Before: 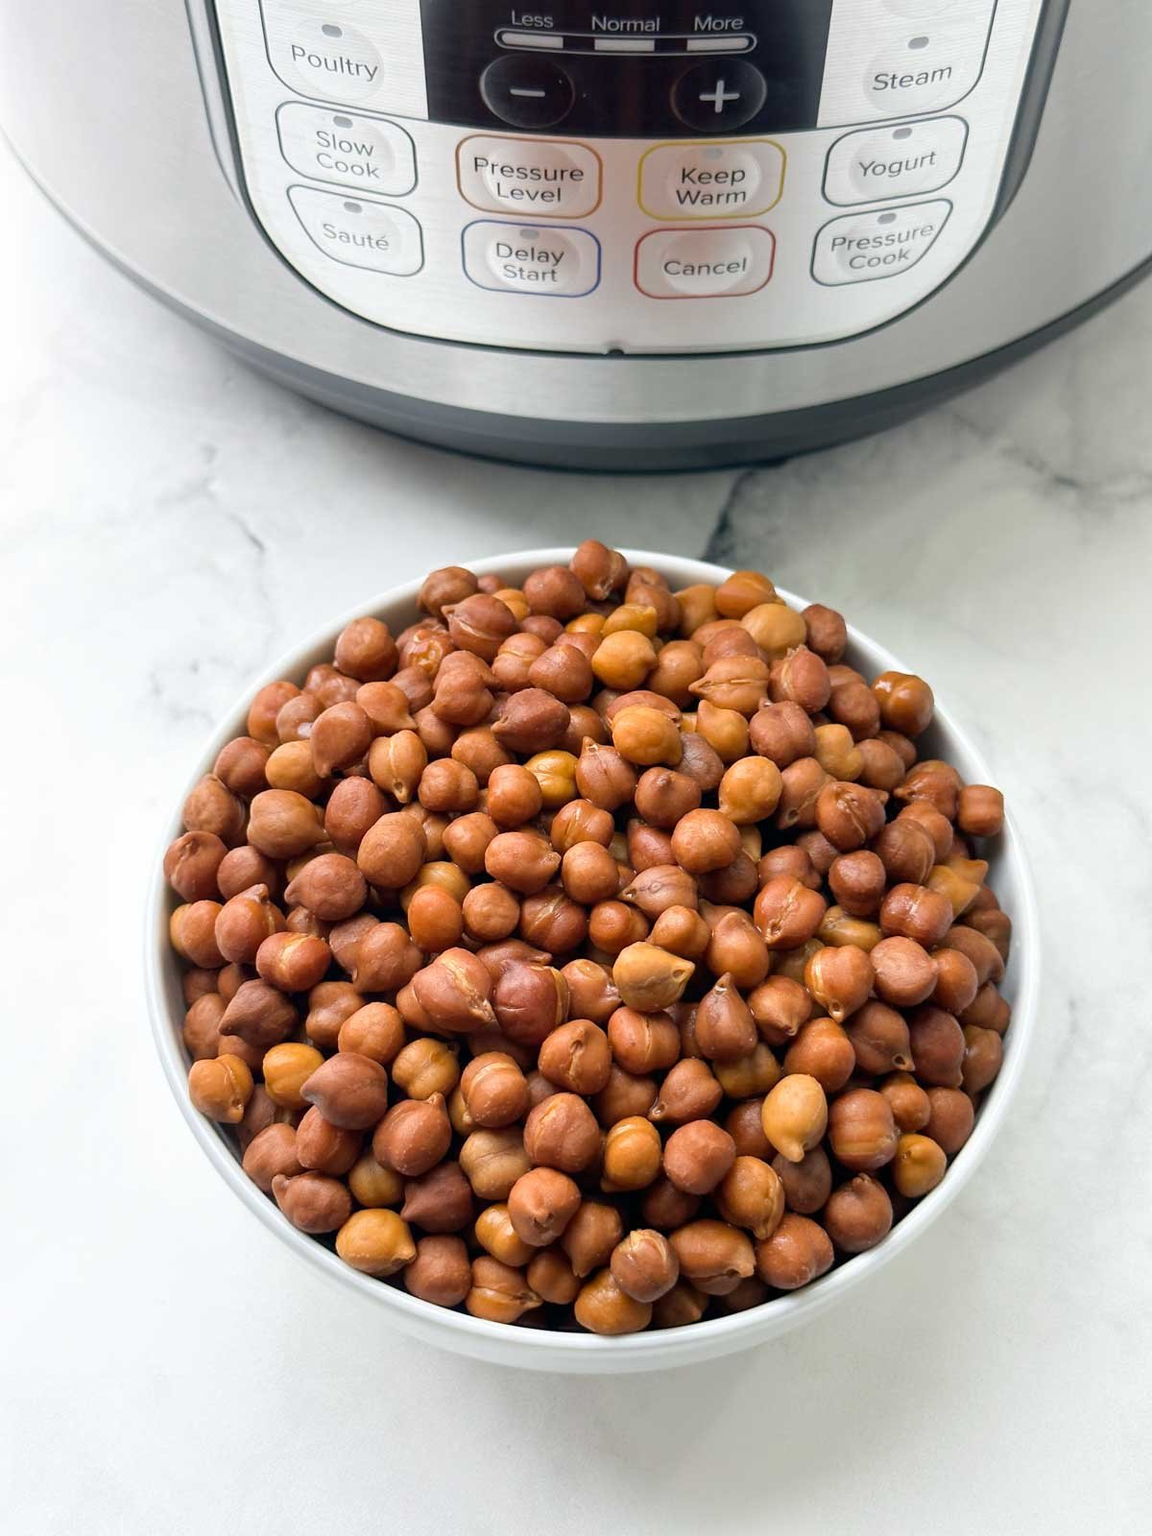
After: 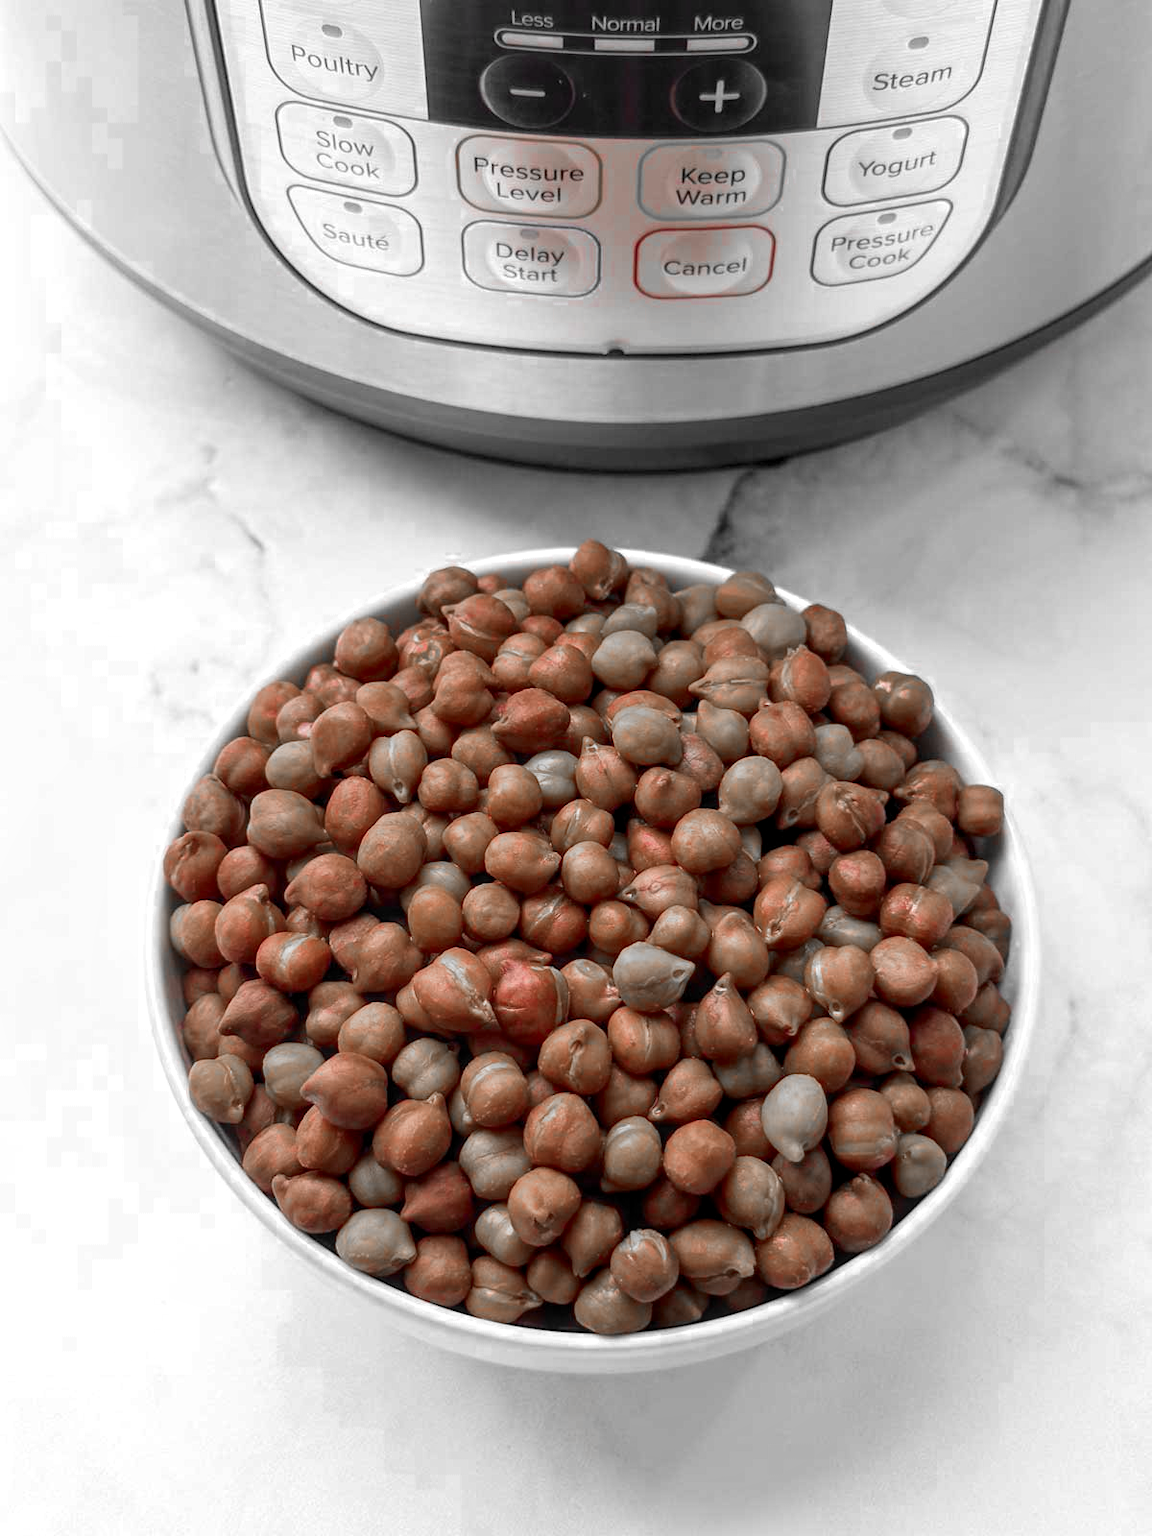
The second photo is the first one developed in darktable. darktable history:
color zones: curves: ch0 [(0, 0.352) (0.143, 0.407) (0.286, 0.386) (0.429, 0.431) (0.571, 0.829) (0.714, 0.853) (0.857, 0.833) (1, 0.352)]; ch1 [(0, 0.604) (0.072, 0.726) (0.096, 0.608) (0.205, 0.007) (0.571, -0.006) (0.839, -0.013) (0.857, -0.012) (1, 0.604)]
local contrast: on, module defaults
